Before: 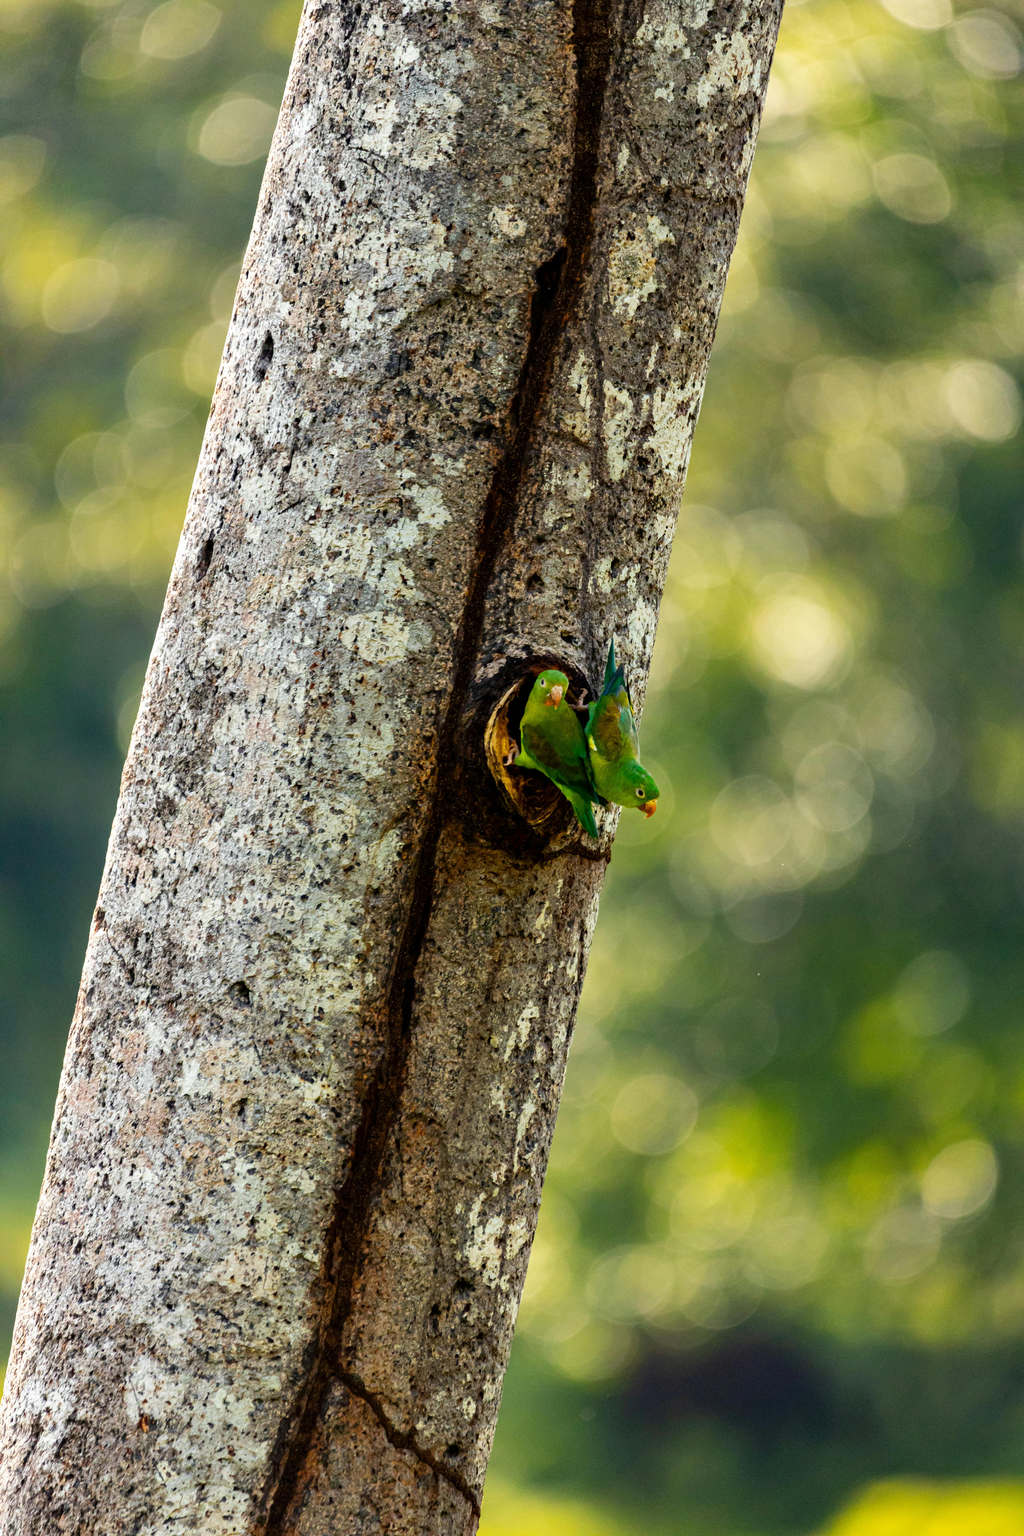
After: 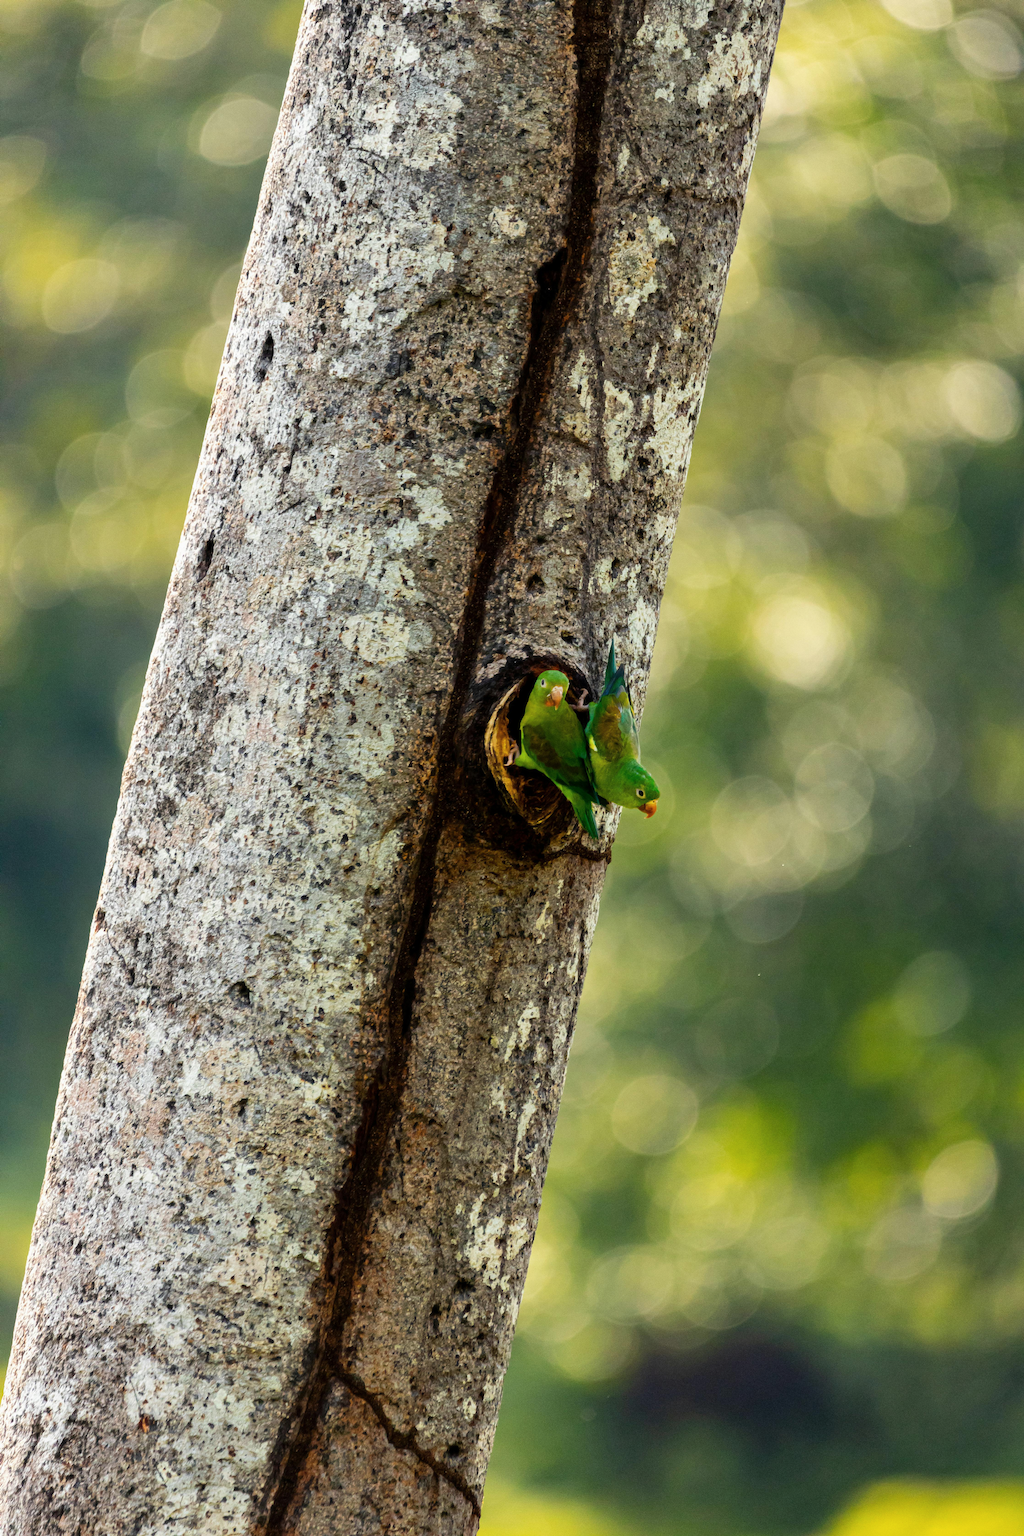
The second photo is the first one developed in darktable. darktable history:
haze removal: strength -0.09, adaptive false
exposure: exposure -0.041 EV, compensate highlight preservation false
